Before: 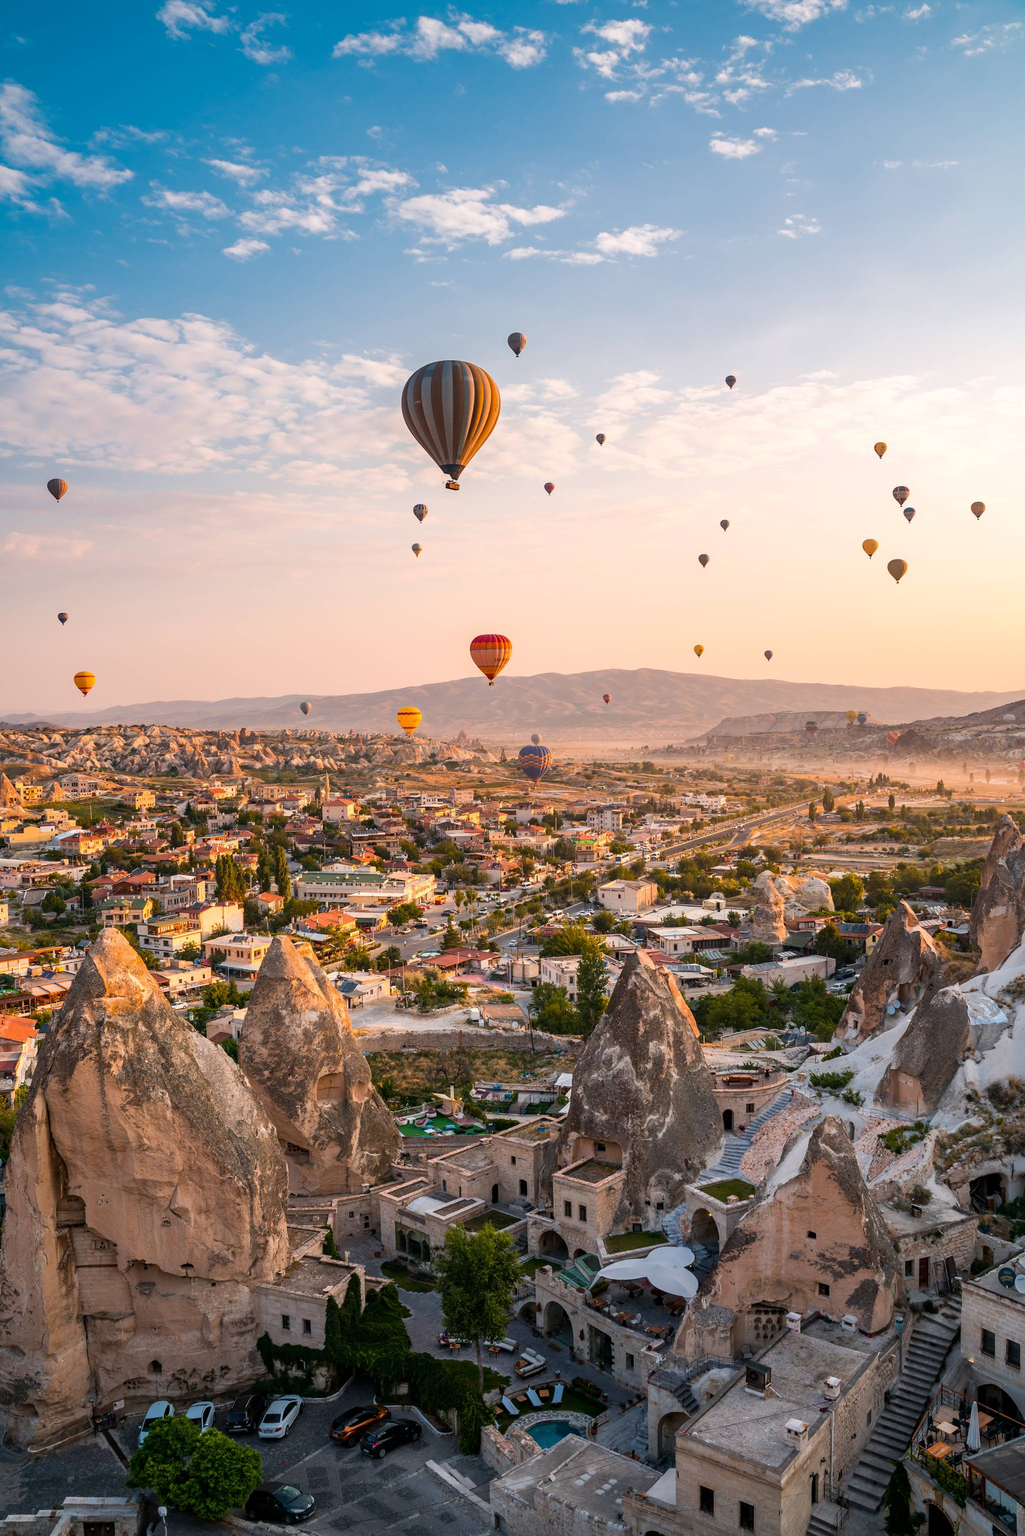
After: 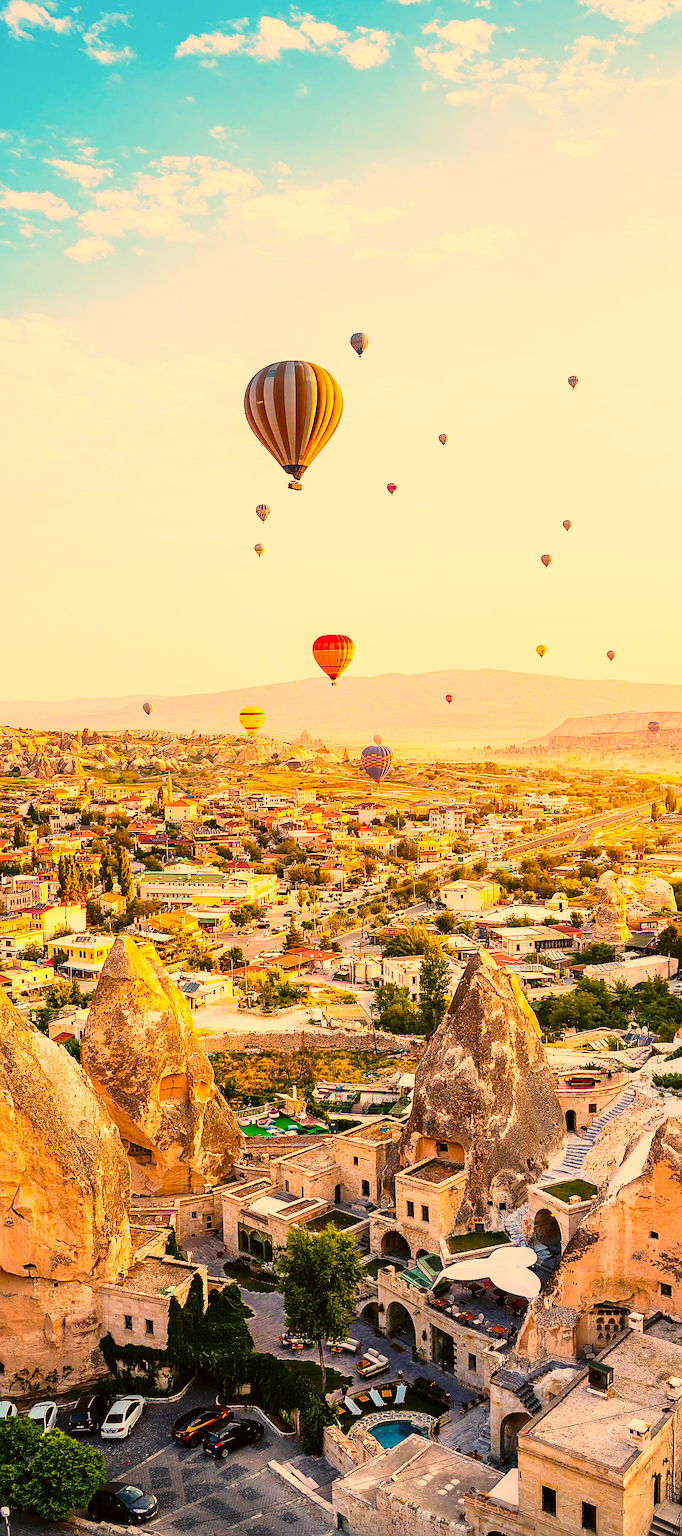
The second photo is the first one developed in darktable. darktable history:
sharpen: radius 1.4, amount 1.25, threshold 0.7
crop: left 15.419%, right 17.914%
color balance rgb: perceptual saturation grading › global saturation 25%, perceptual brilliance grading › mid-tones 10%, perceptual brilliance grading › shadows 15%, global vibrance 20%
color correction: highlights a* 17.94, highlights b* 35.39, shadows a* 1.48, shadows b* 6.42, saturation 1.01
base curve: curves: ch0 [(0, 0) (0.026, 0.03) (0.109, 0.232) (0.351, 0.748) (0.669, 0.968) (1, 1)], preserve colors none
